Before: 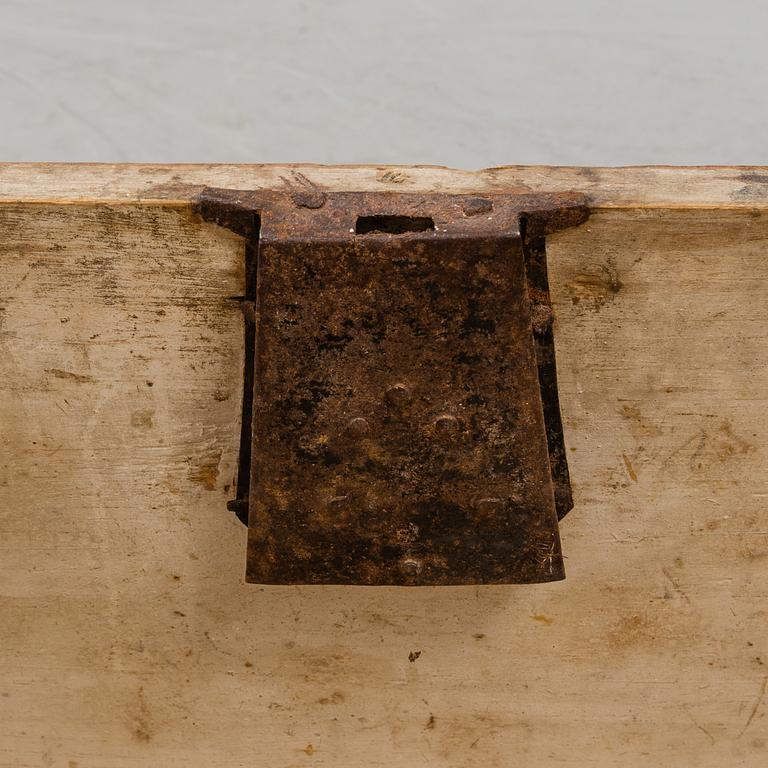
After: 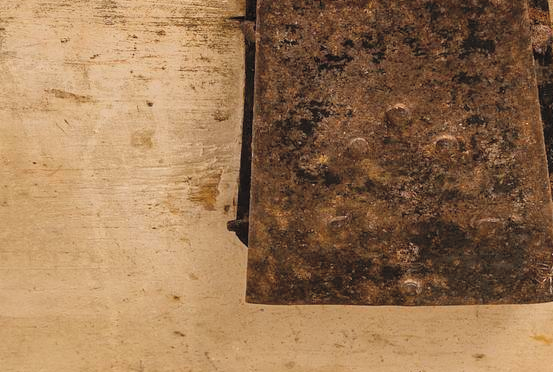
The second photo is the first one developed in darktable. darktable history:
crop: top 36.498%, right 27.964%, bottom 14.995%
contrast brightness saturation: contrast 0.1, brightness 0.3, saturation 0.14
